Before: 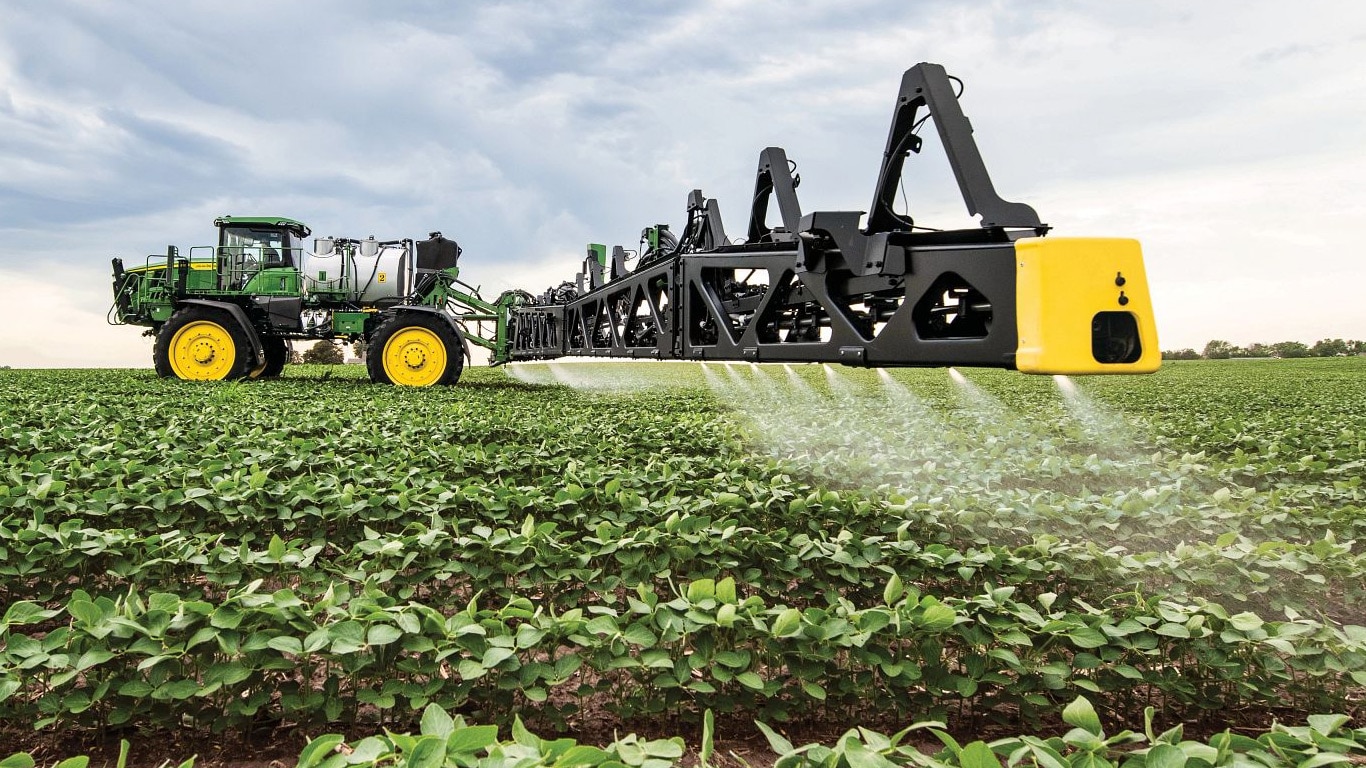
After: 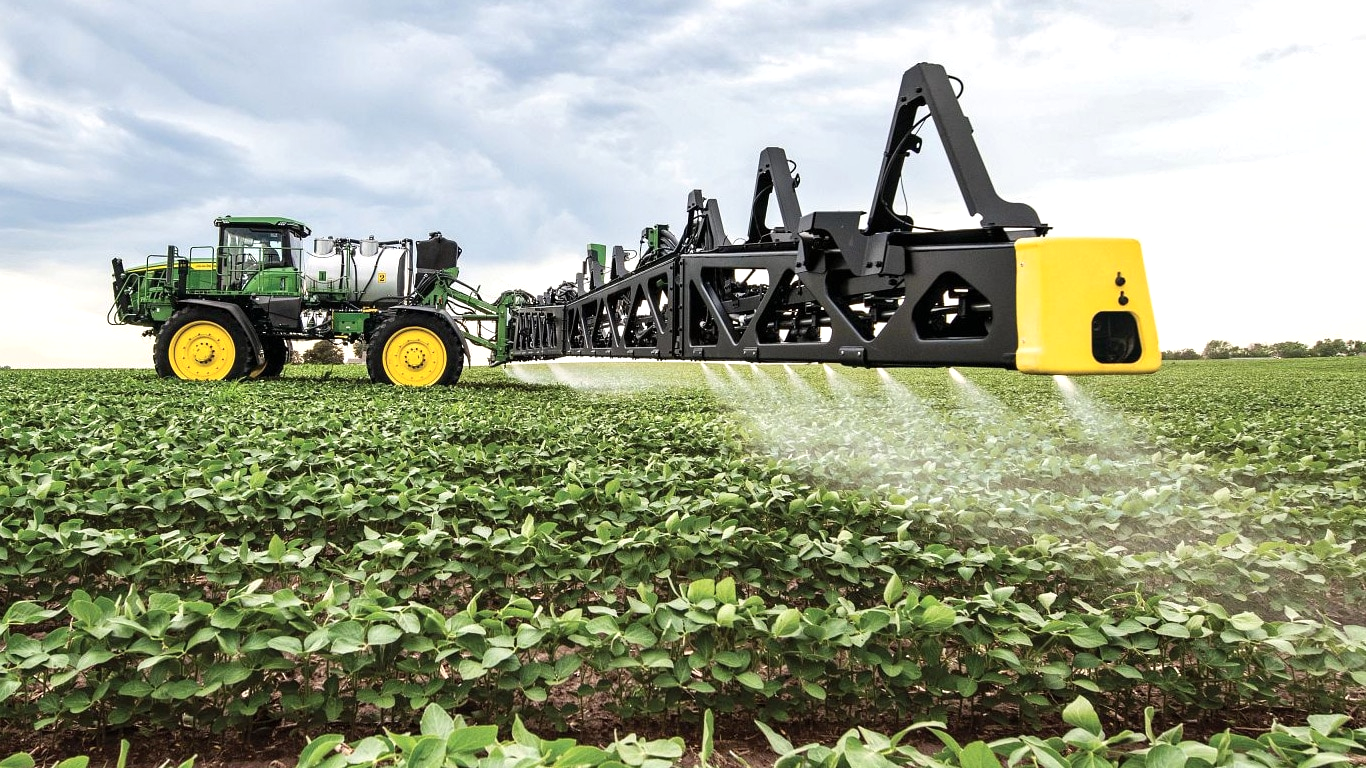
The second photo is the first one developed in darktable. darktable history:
shadows and highlights: radius 45.39, white point adjustment 6.72, compress 79.62%, soften with gaussian
levels: mode automatic
